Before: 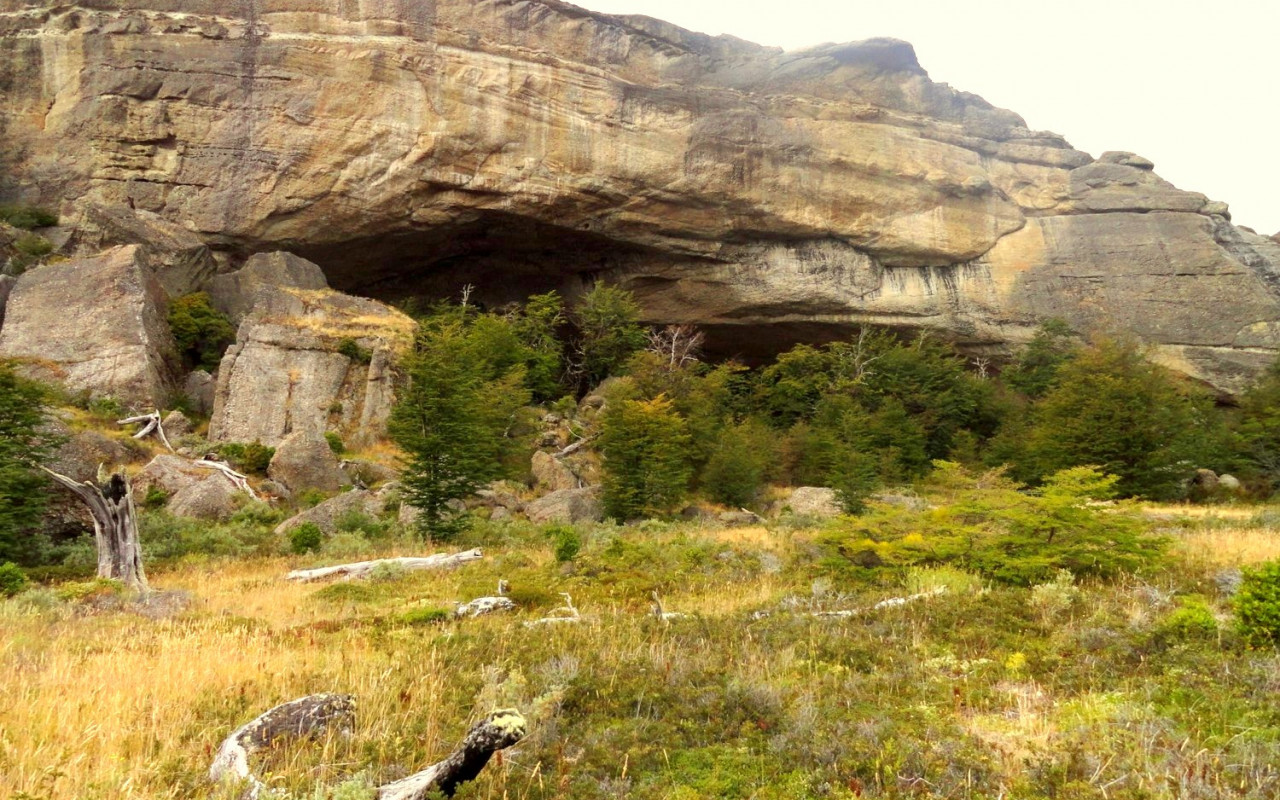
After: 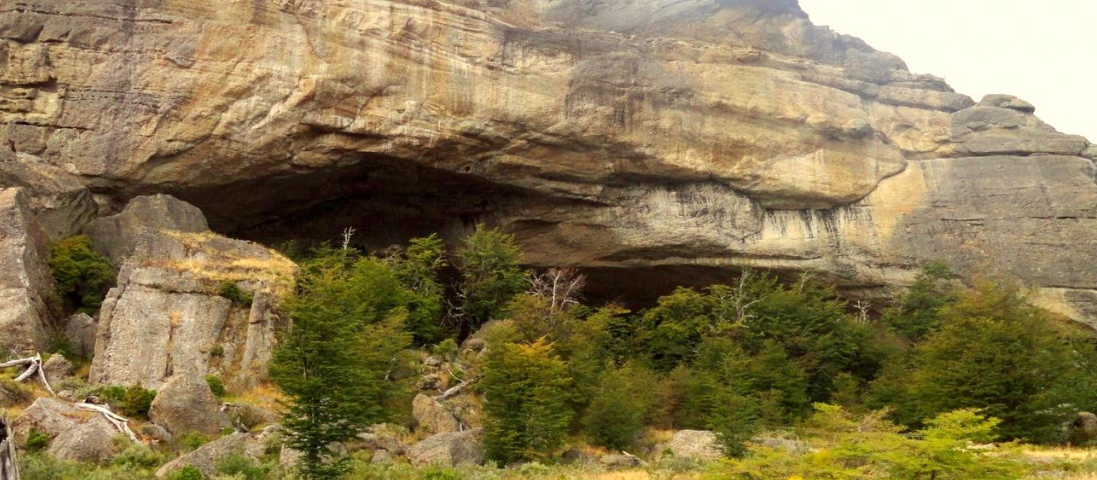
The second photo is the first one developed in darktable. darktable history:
crop and rotate: left 9.315%, top 7.202%, right 4.916%, bottom 32.754%
